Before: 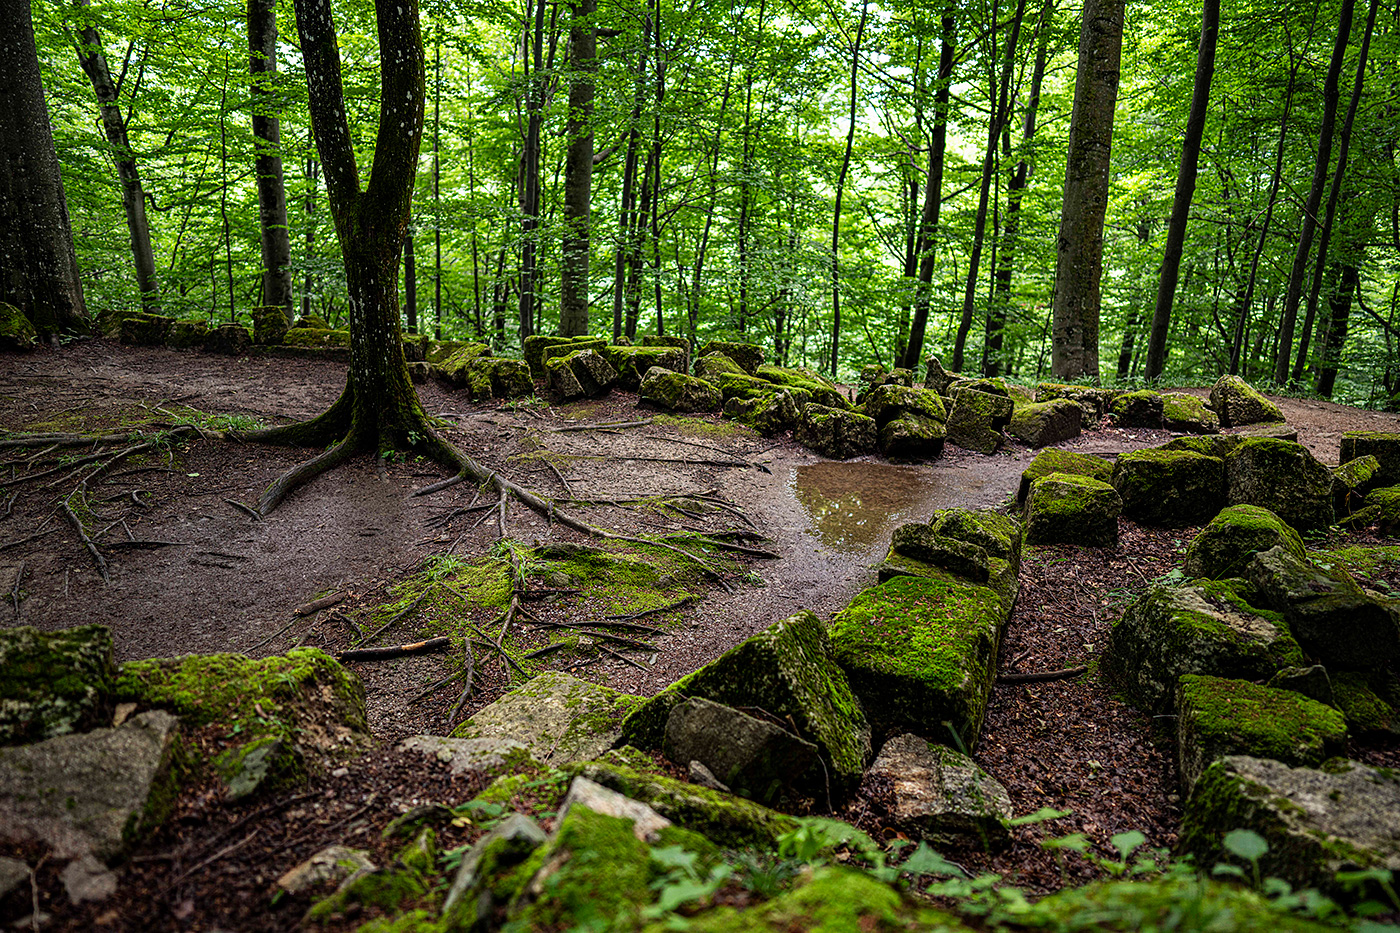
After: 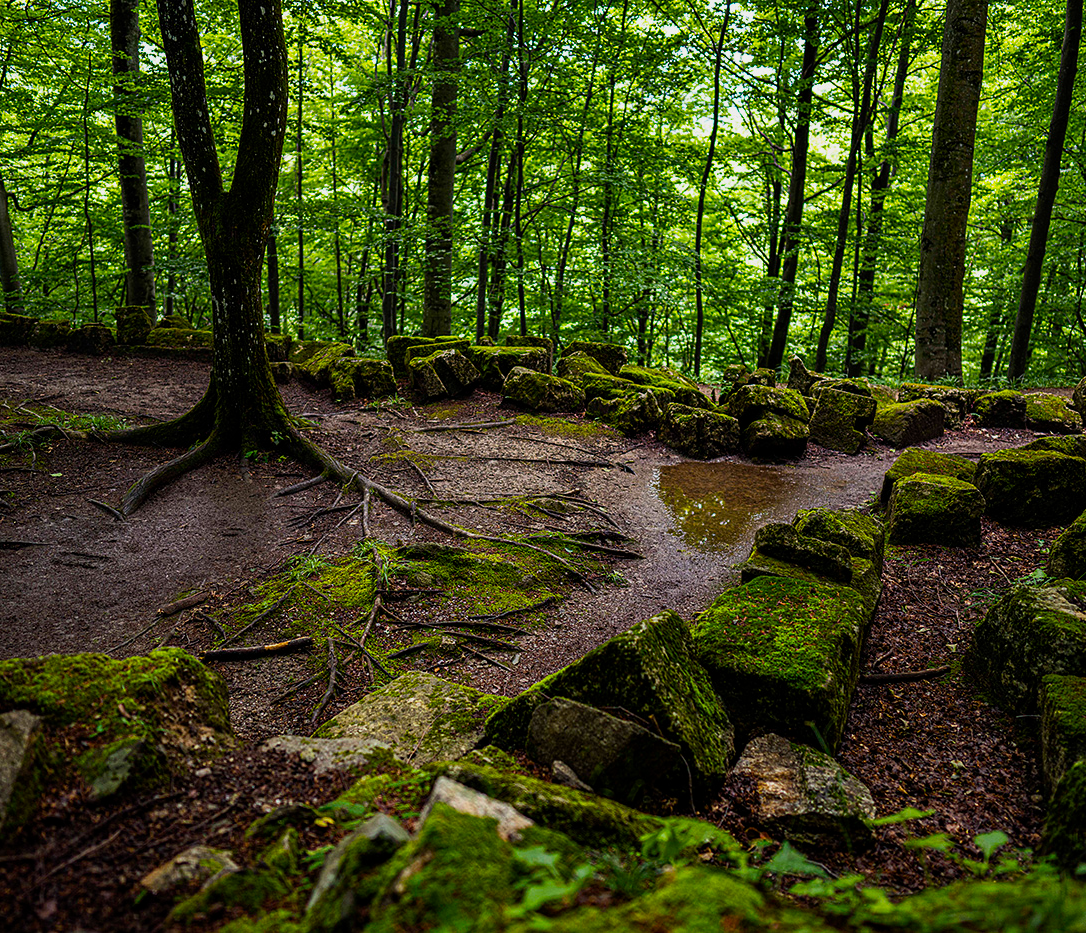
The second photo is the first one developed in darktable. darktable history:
contrast brightness saturation: saturation -0.062
crop: left 9.855%, right 12.557%
exposure: exposure -0.576 EV, compensate highlight preservation false
color balance rgb: linear chroma grading › global chroma 15.359%, perceptual saturation grading › global saturation 29.829%, perceptual brilliance grading › global brilliance -18.068%, perceptual brilliance grading › highlights 29.302%, global vibrance 20%
